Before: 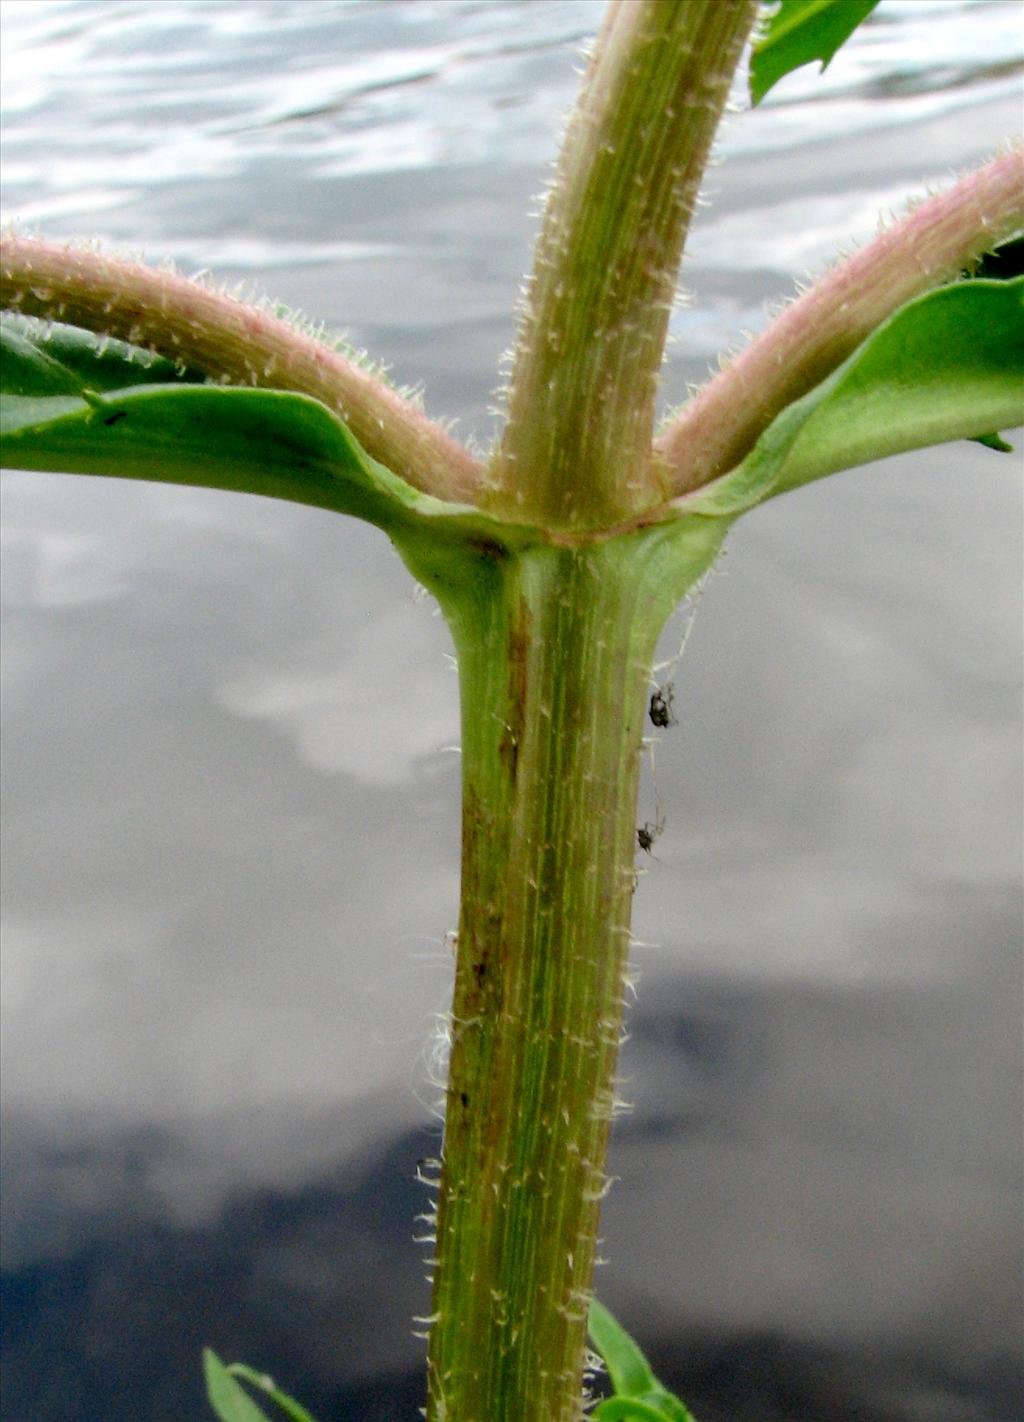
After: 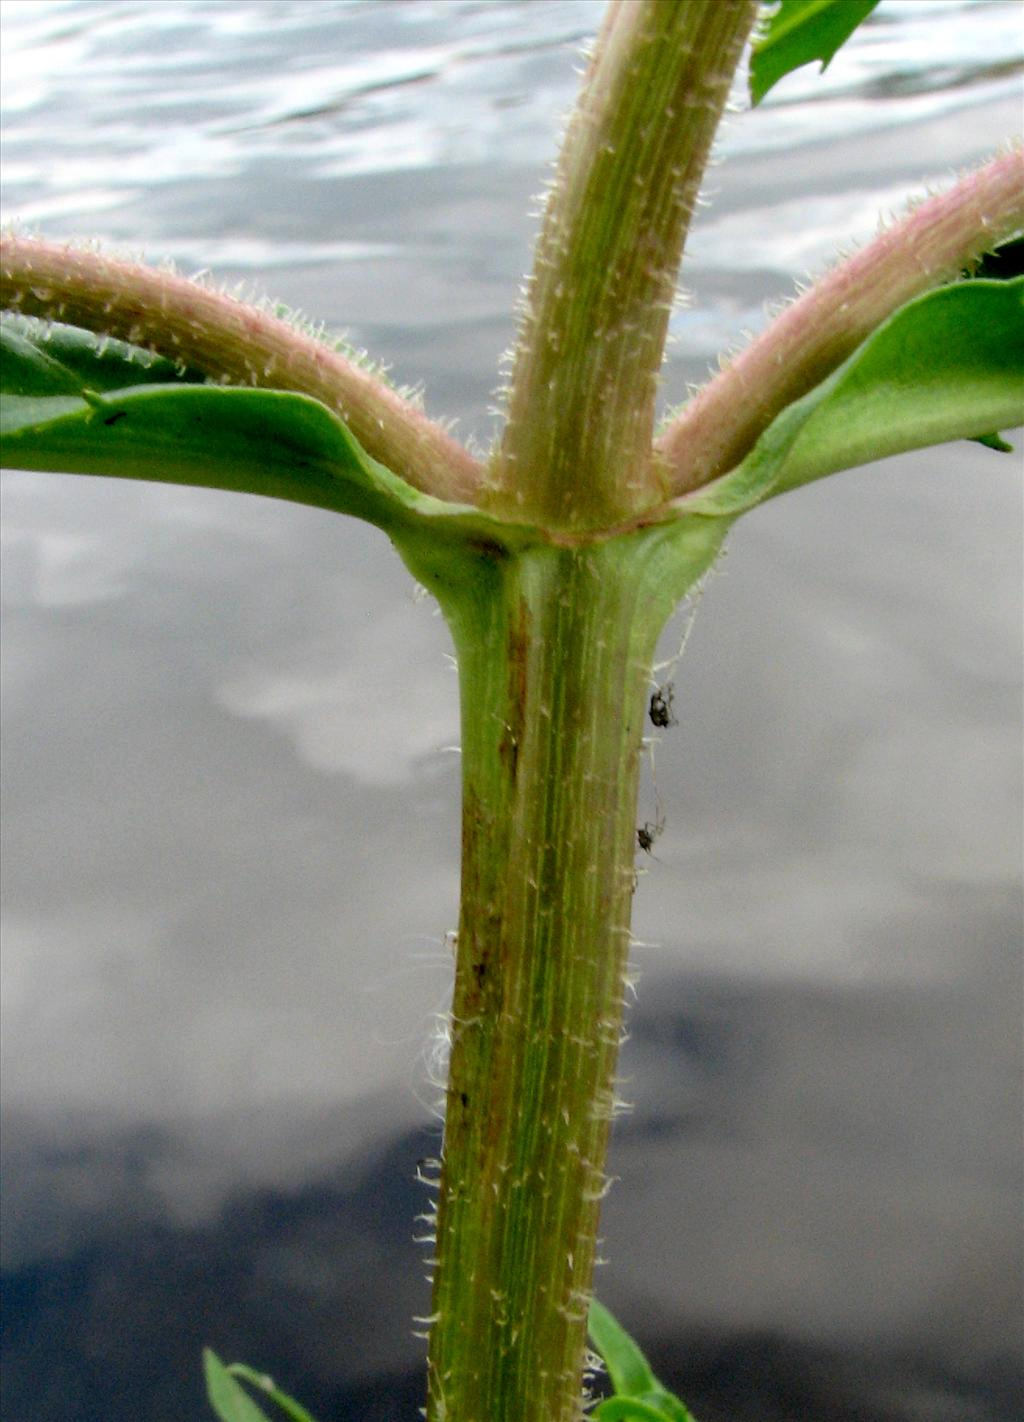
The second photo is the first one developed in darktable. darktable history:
base curve: curves: ch0 [(0, 0) (0.303, 0.277) (1, 1)], preserve colors none
